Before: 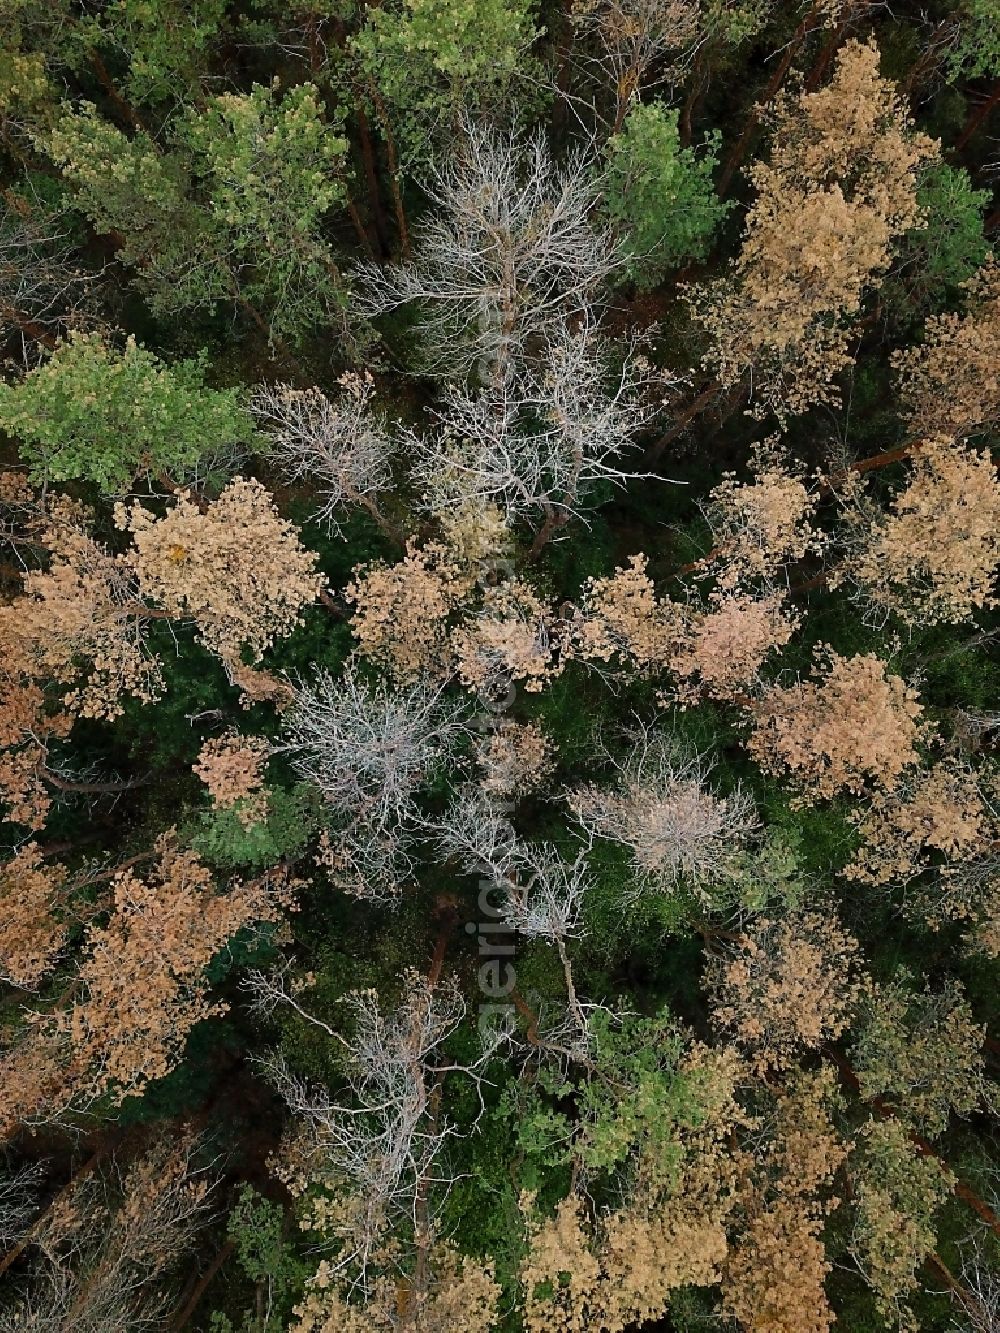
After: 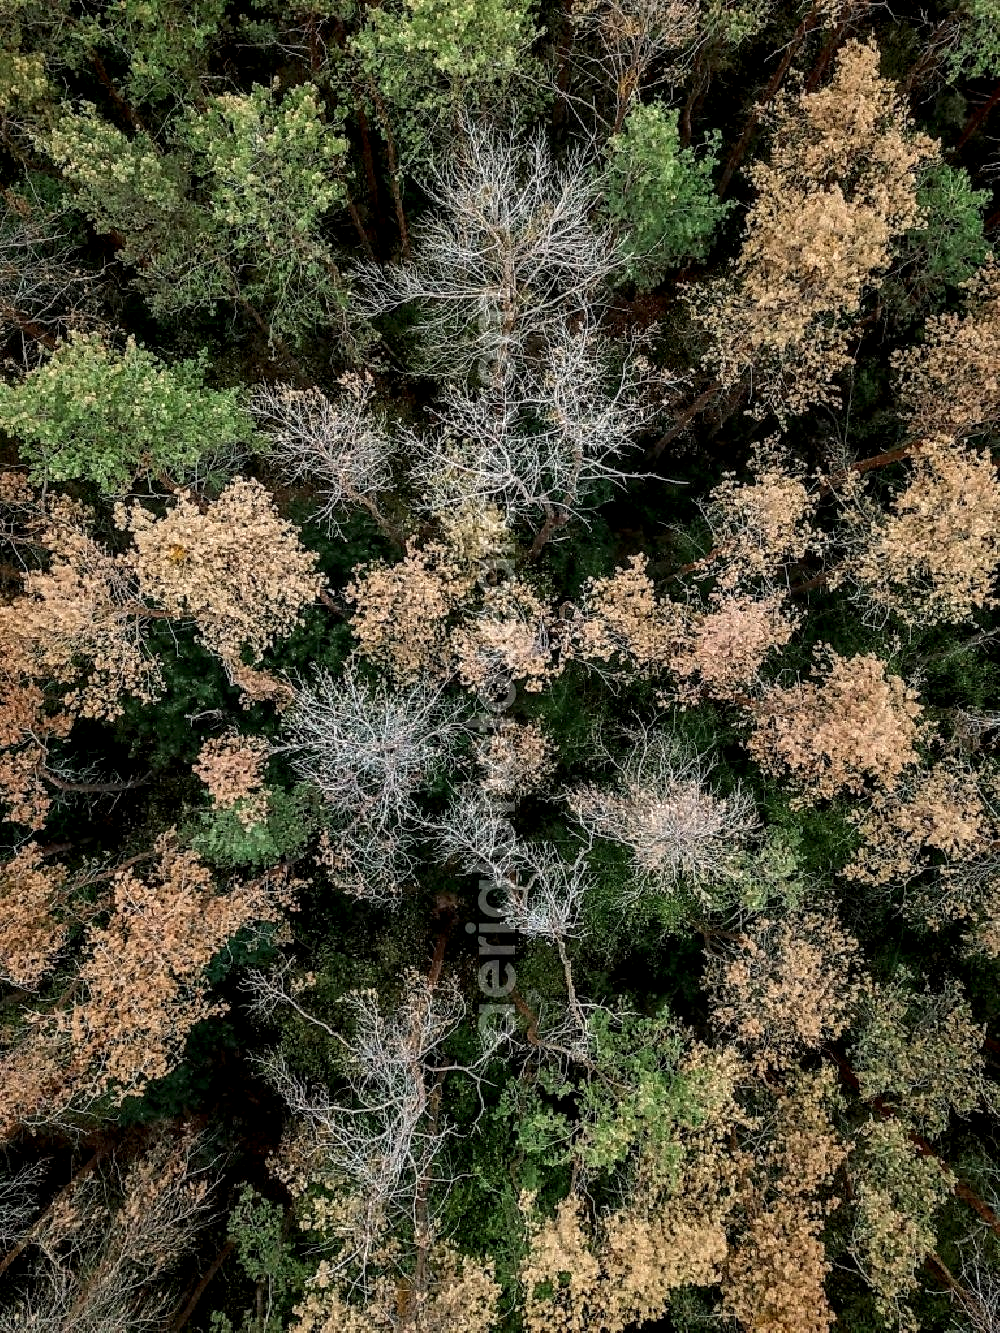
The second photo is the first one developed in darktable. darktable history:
local contrast: highlights 1%, shadows 7%, detail 182%
